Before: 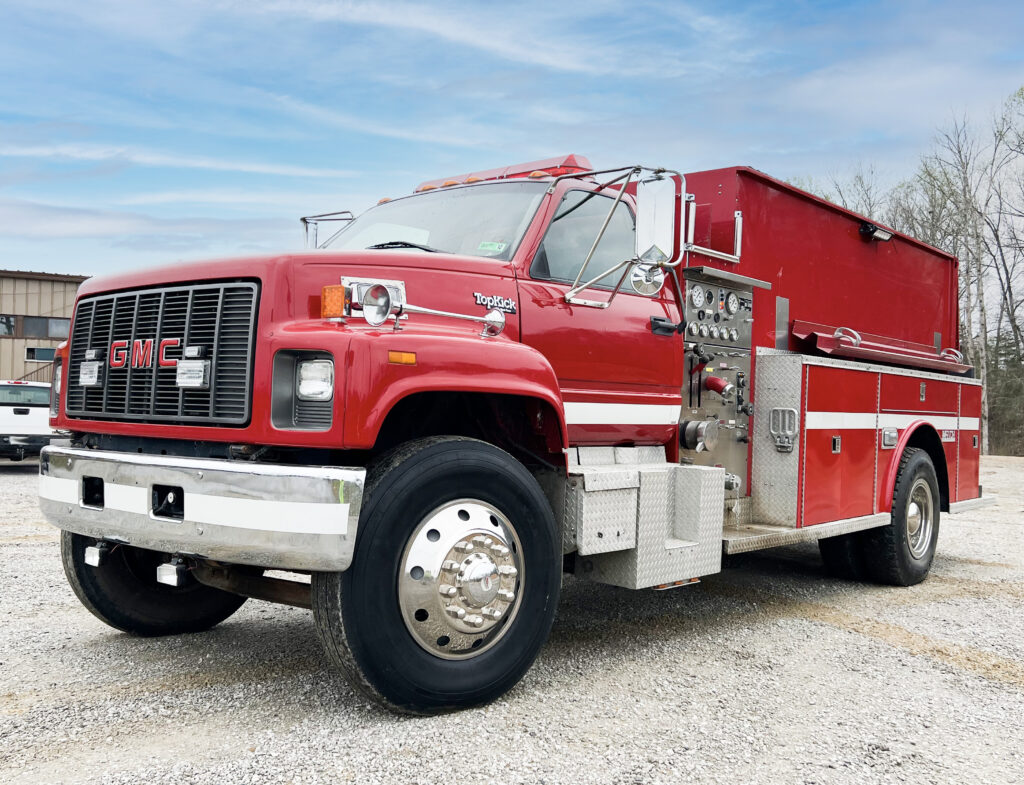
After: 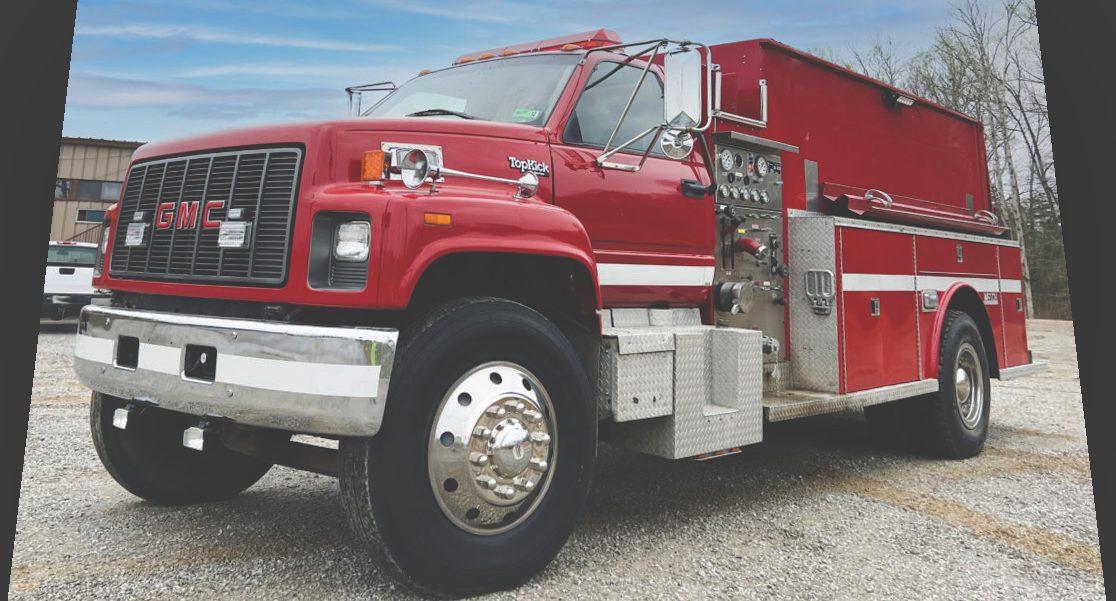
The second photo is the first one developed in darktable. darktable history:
shadows and highlights: on, module defaults
rotate and perspective: rotation 0.128°, lens shift (vertical) -0.181, lens shift (horizontal) -0.044, shear 0.001, automatic cropping off
rgb curve: curves: ch0 [(0, 0.186) (0.314, 0.284) (0.775, 0.708) (1, 1)], compensate middle gray true, preserve colors none
crop: top 13.819%, bottom 11.169%
